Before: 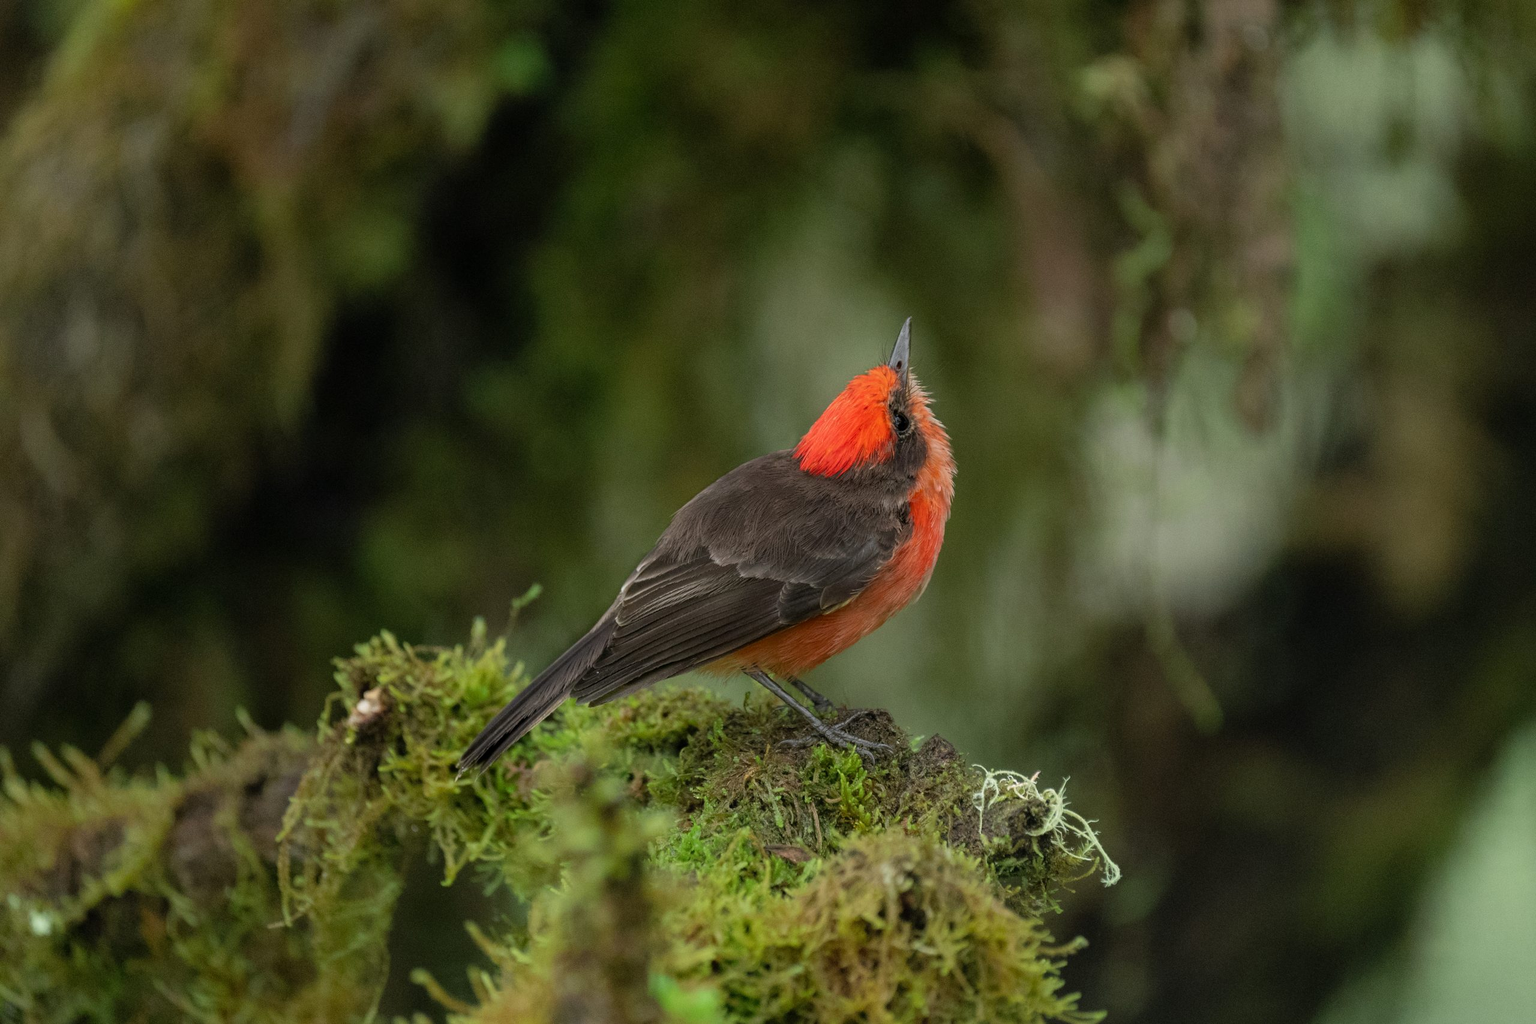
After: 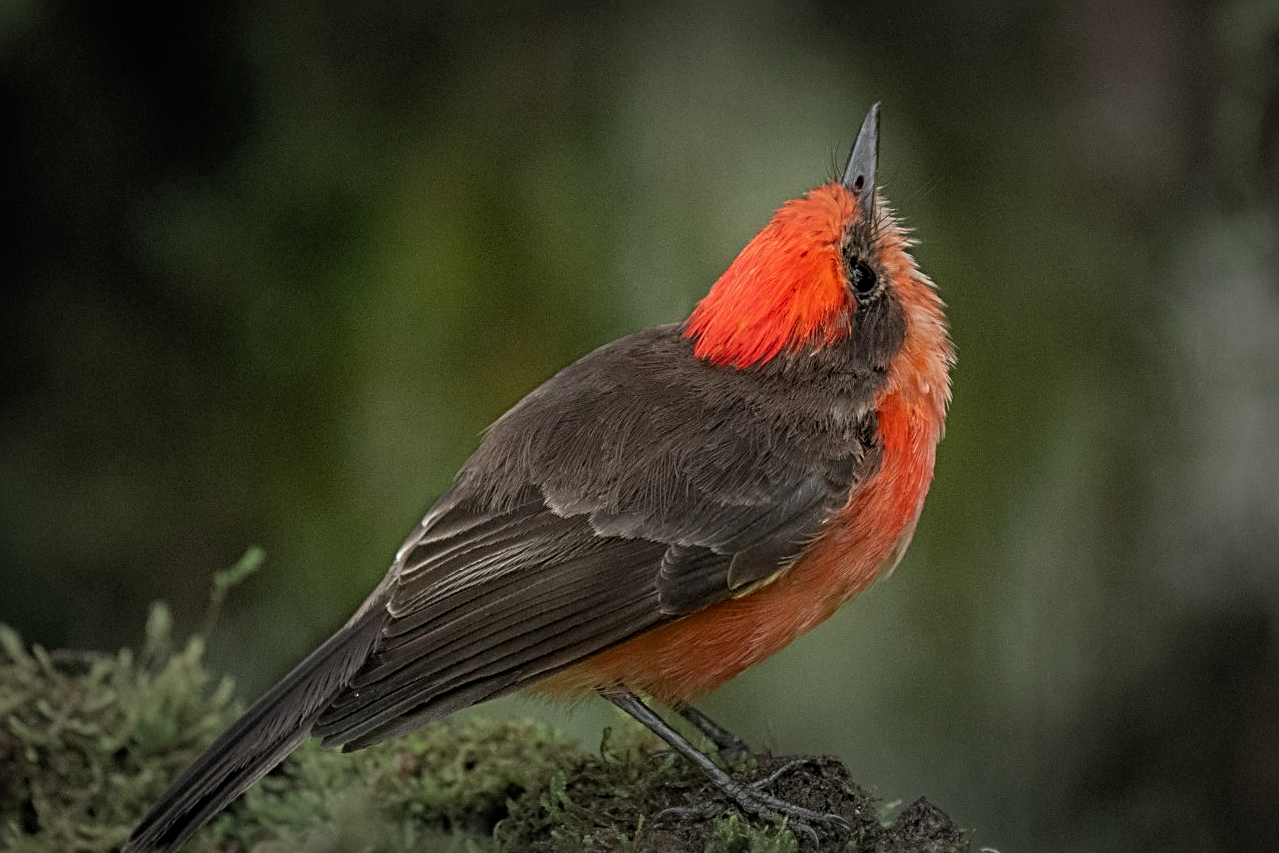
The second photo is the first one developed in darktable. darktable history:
vignetting: fall-off start 48.41%, automatic ratio true, width/height ratio 1.29, unbound false
crop: left 25%, top 25%, right 25%, bottom 25%
sharpen: radius 4
